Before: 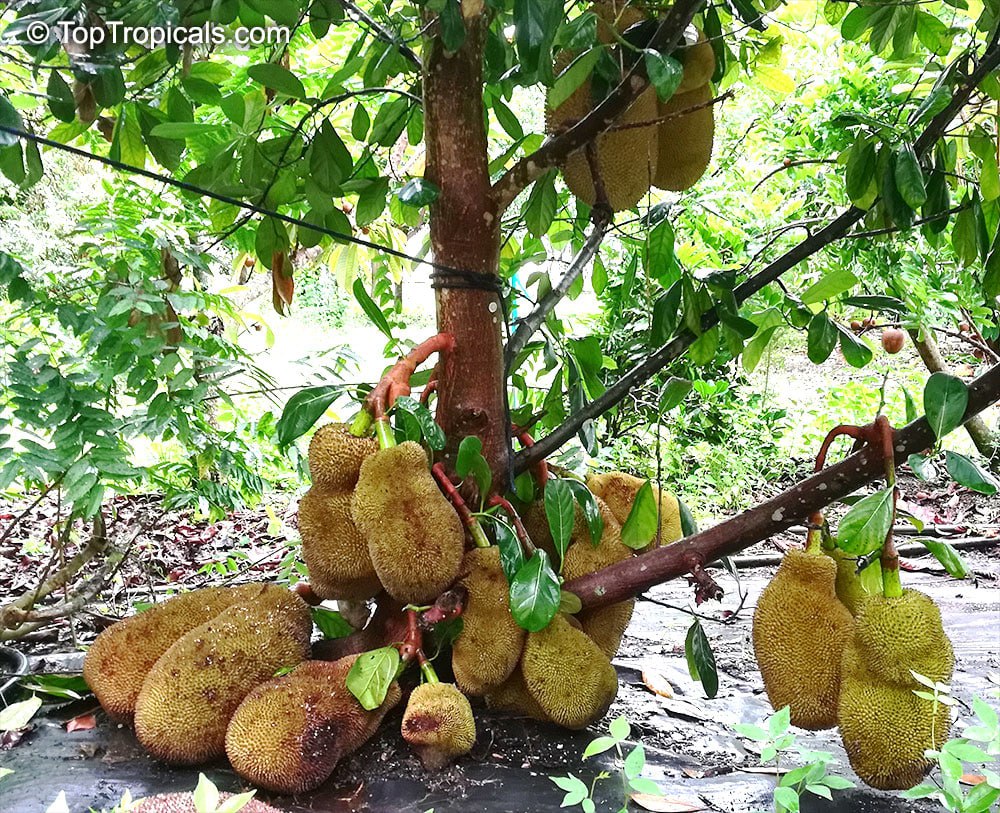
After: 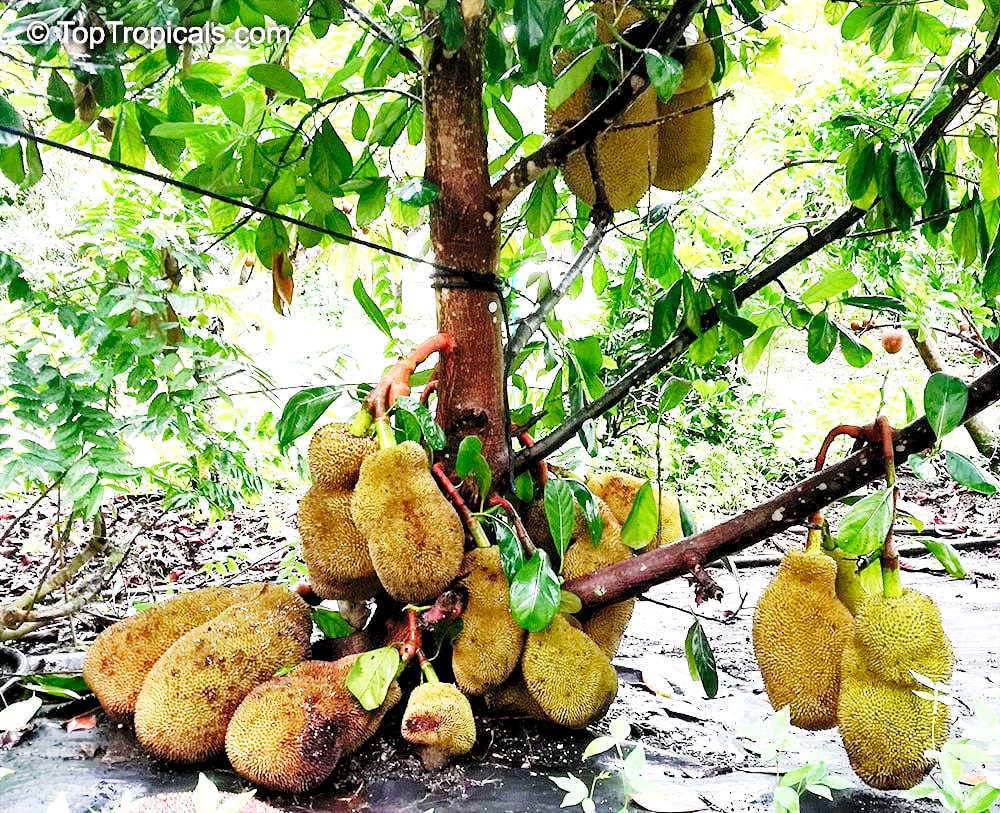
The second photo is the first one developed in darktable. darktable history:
shadows and highlights: shadows -88.03, highlights -35.45, shadows color adjustment 99.15%, highlights color adjustment 0%, soften with gaussian
rgb levels: levels [[0.013, 0.434, 0.89], [0, 0.5, 1], [0, 0.5, 1]]
base curve: curves: ch0 [(0, 0) (0.028, 0.03) (0.121, 0.232) (0.46, 0.748) (0.859, 0.968) (1, 1)], preserve colors none
